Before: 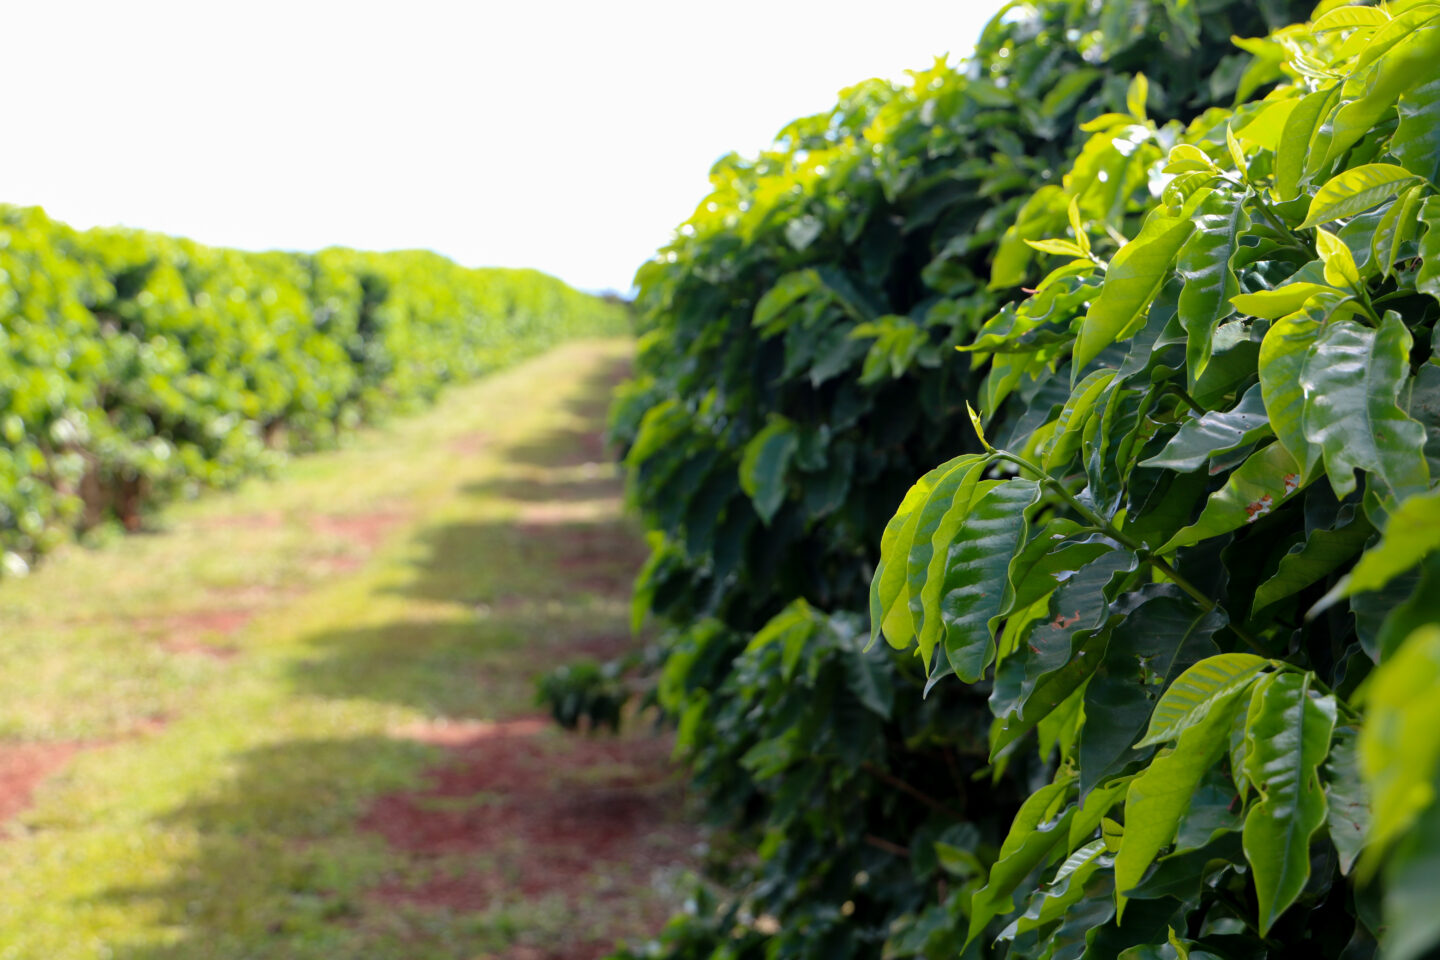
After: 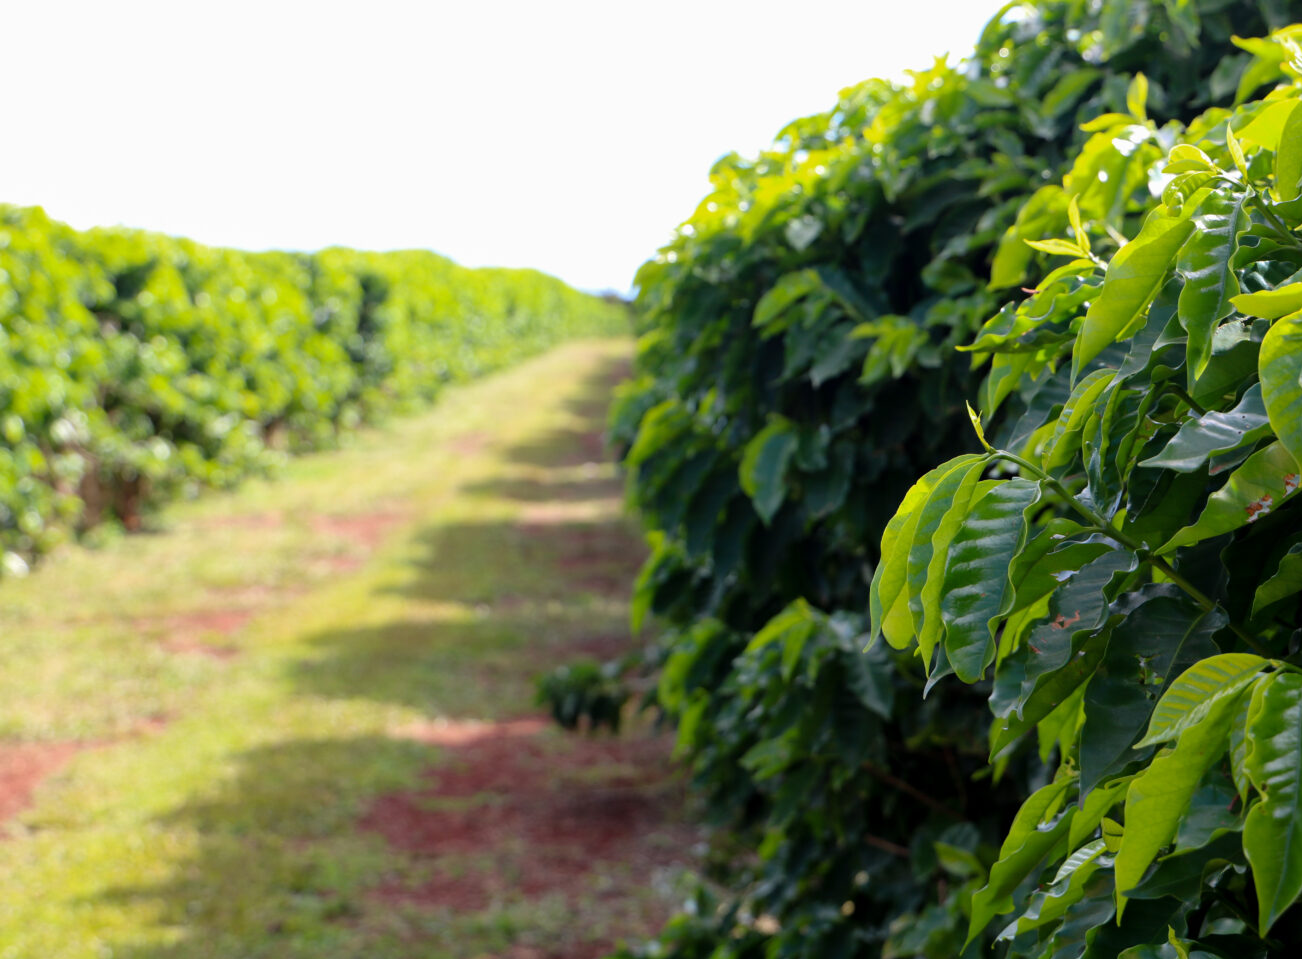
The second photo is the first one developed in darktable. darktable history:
crop: right 9.515%, bottom 0.026%
